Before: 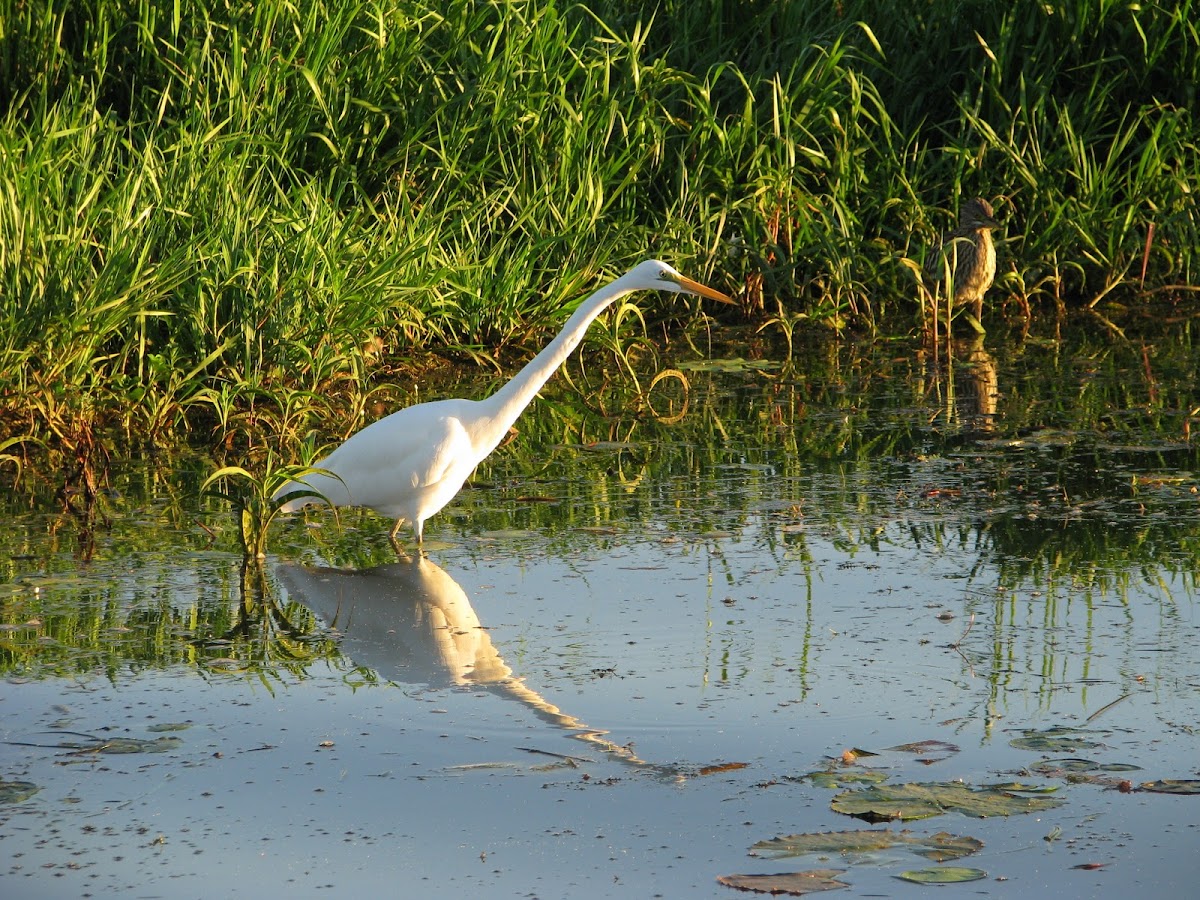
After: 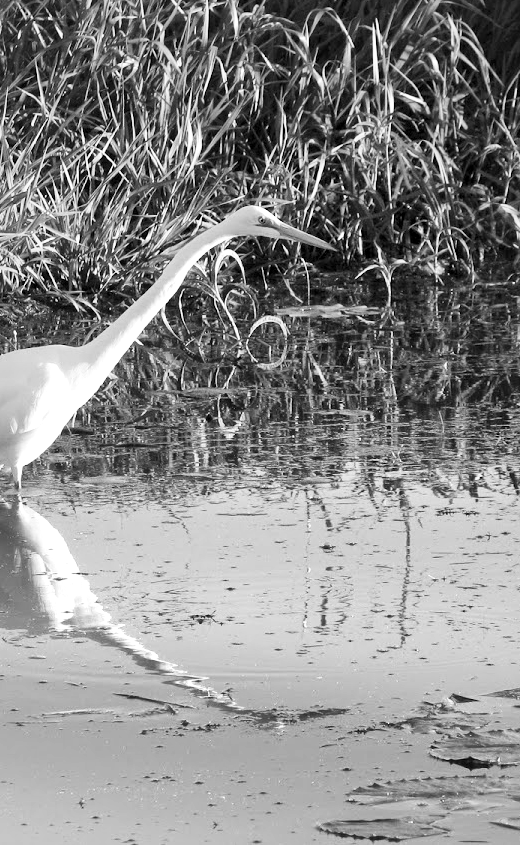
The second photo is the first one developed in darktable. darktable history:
crop: left 33.452%, top 6.025%, right 23.155%
local contrast: mode bilateral grid, contrast 50, coarseness 50, detail 150%, midtone range 0.2
color balance rgb: perceptual saturation grading › global saturation 20%, global vibrance 20%
exposure: compensate highlight preservation false
contrast brightness saturation: contrast 0.24, brightness 0.26, saturation 0.39
monochrome: on, module defaults
color correction: saturation 0.8
